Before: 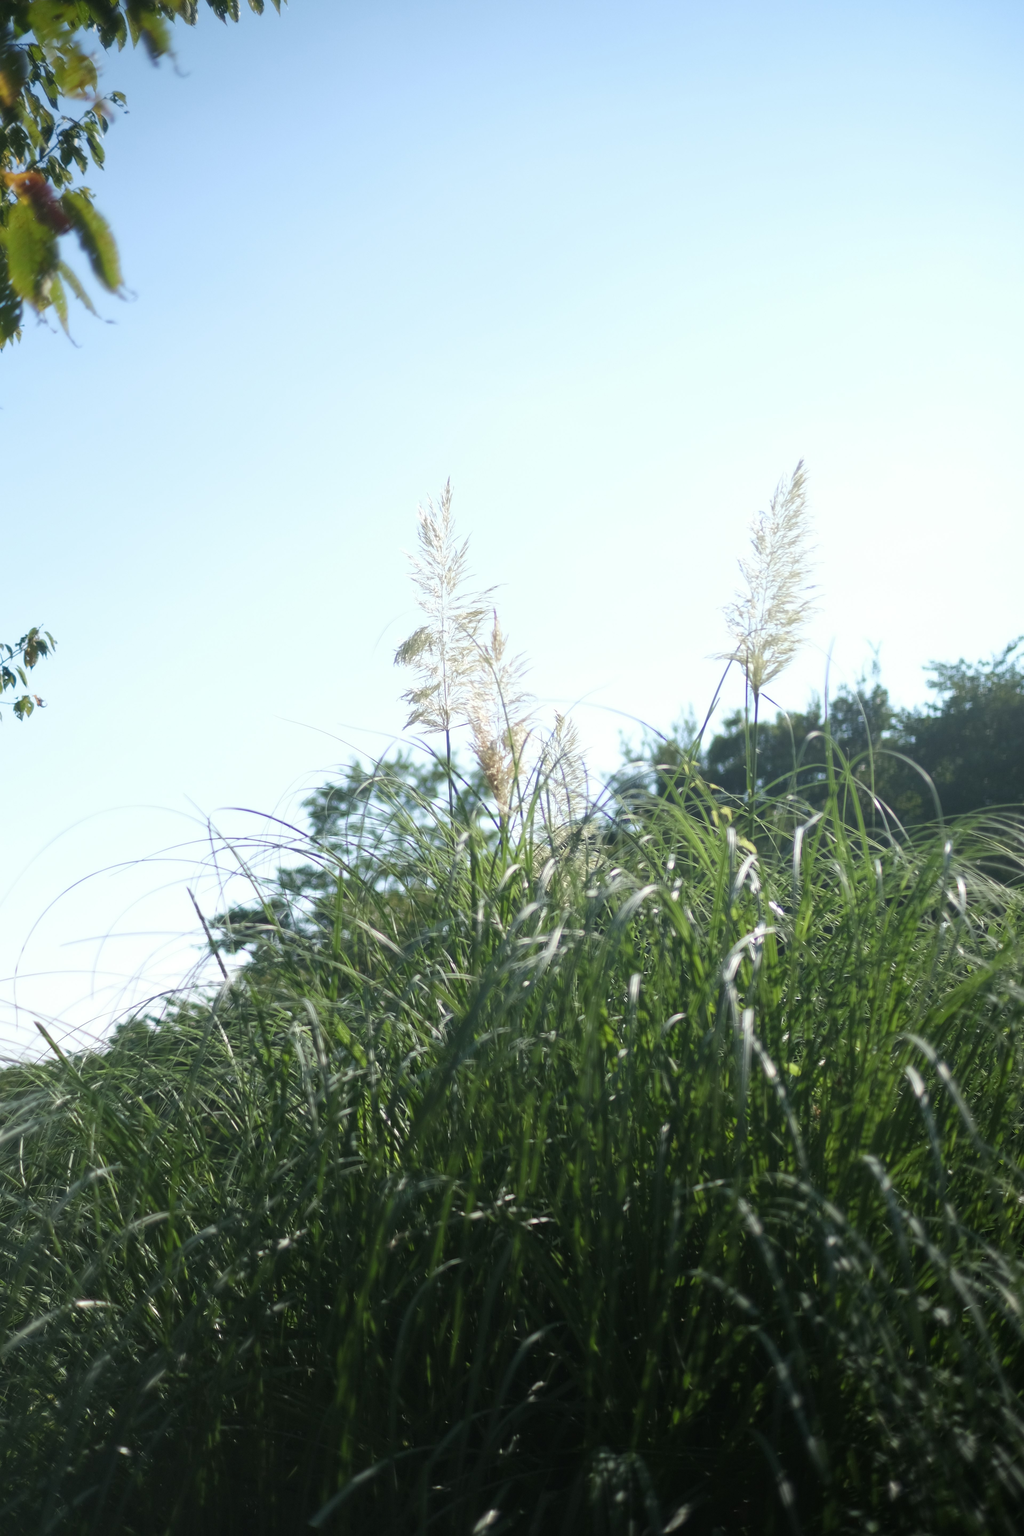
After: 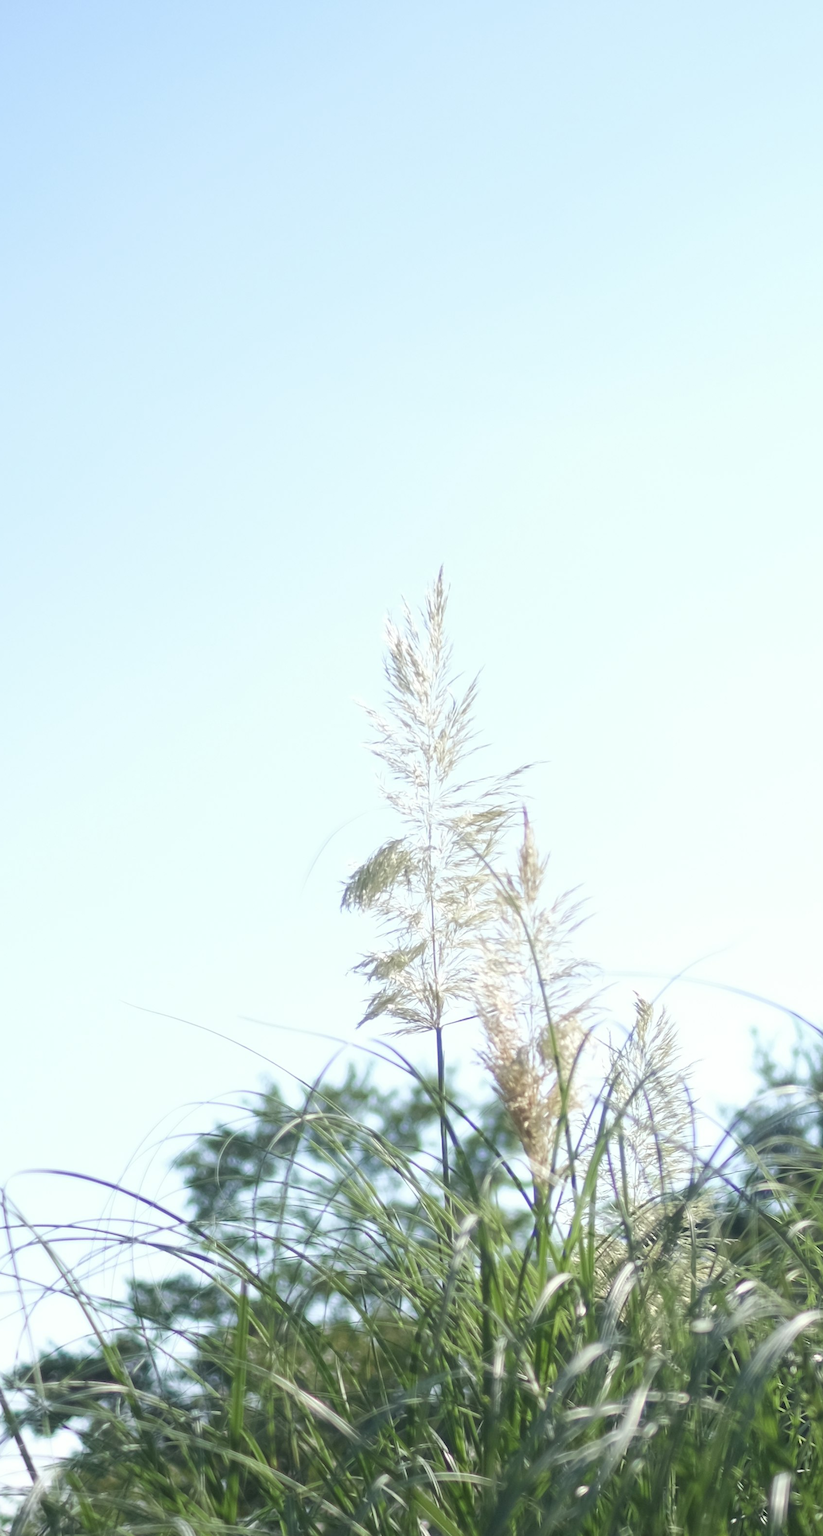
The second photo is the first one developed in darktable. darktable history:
white balance: emerald 1
crop: left 20.248%, top 10.86%, right 35.675%, bottom 34.321%
